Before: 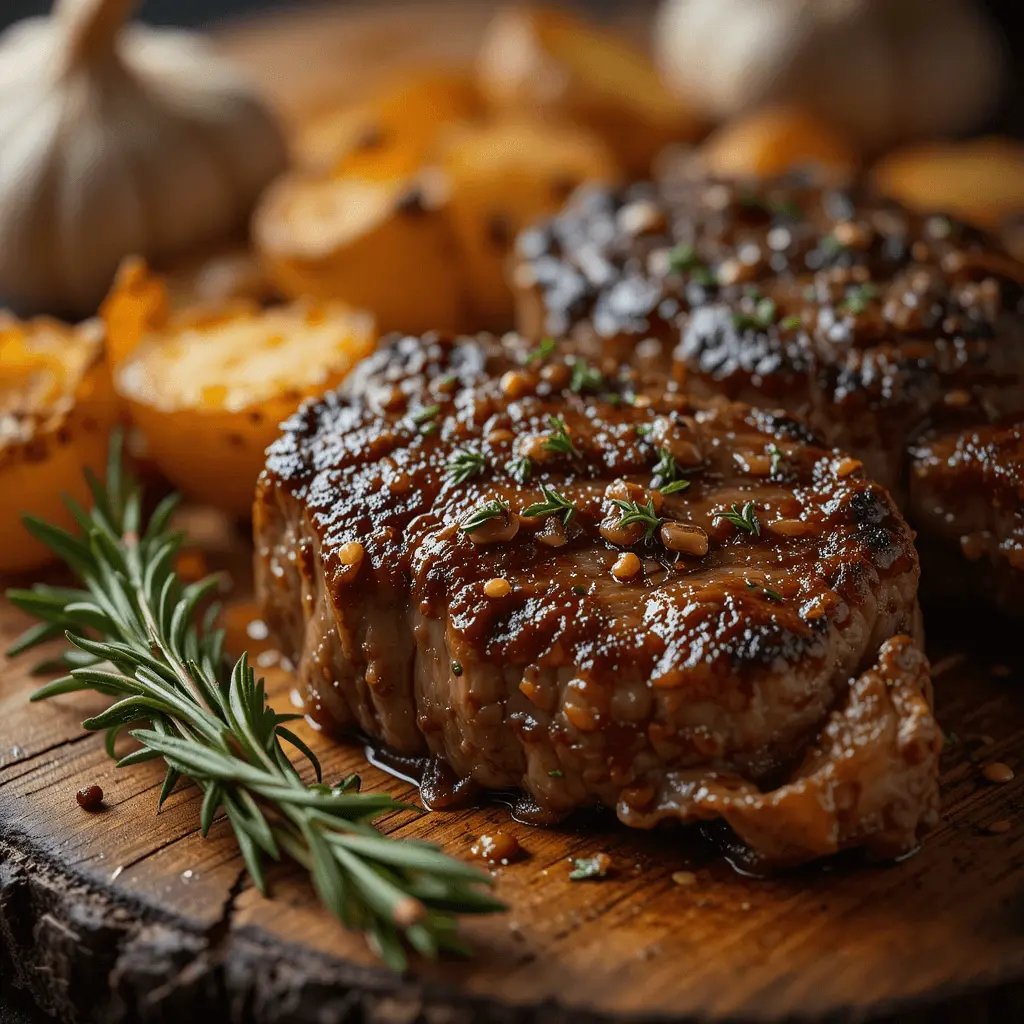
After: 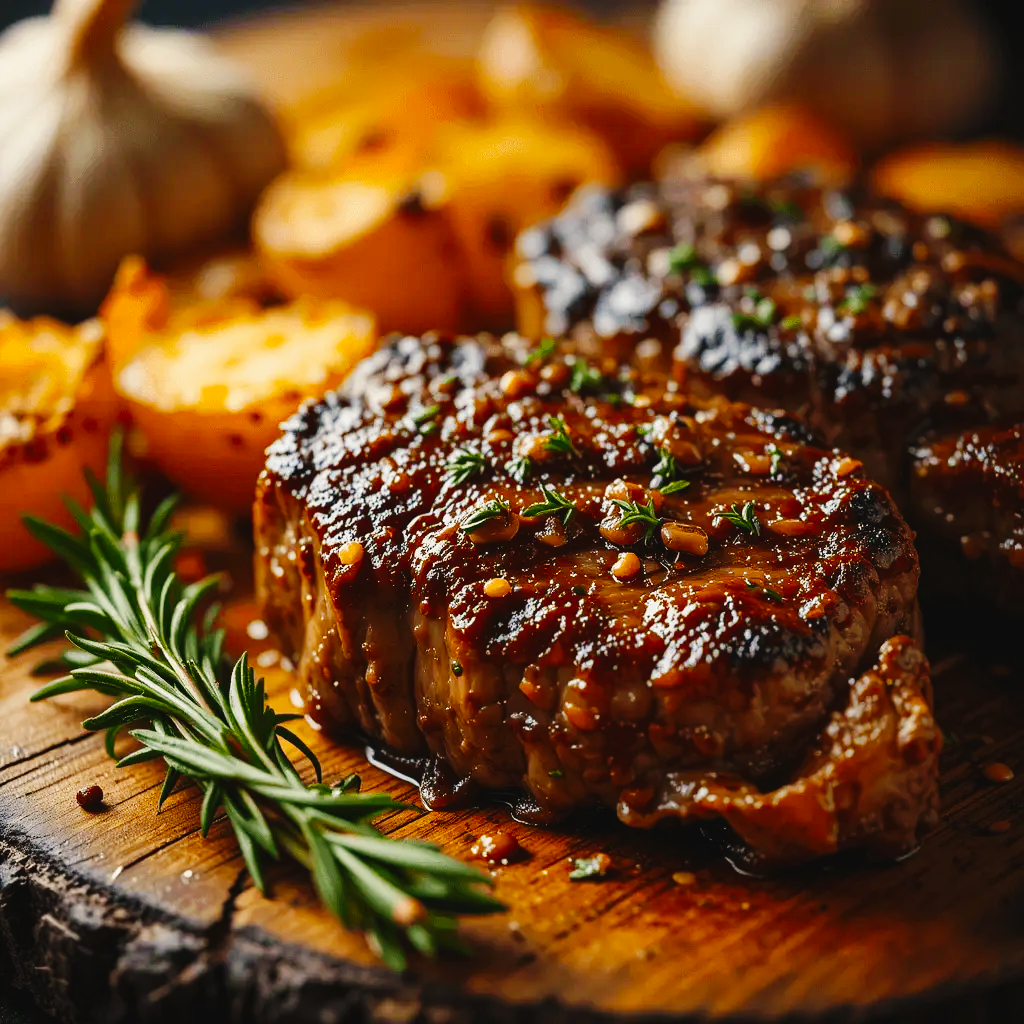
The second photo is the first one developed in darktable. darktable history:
base curve: curves: ch0 [(0, 0) (0.036, 0.025) (0.121, 0.166) (0.206, 0.329) (0.605, 0.79) (1, 1)], preserve colors none
color balance rgb: shadows lift › chroma 2%, shadows lift › hue 219.6°, power › hue 313.2°, highlights gain › chroma 3%, highlights gain › hue 75.6°, global offset › luminance 0.5%, perceptual saturation grading › global saturation 15.33%, perceptual saturation grading › highlights -19.33%, perceptual saturation grading › shadows 20%, global vibrance 20%
